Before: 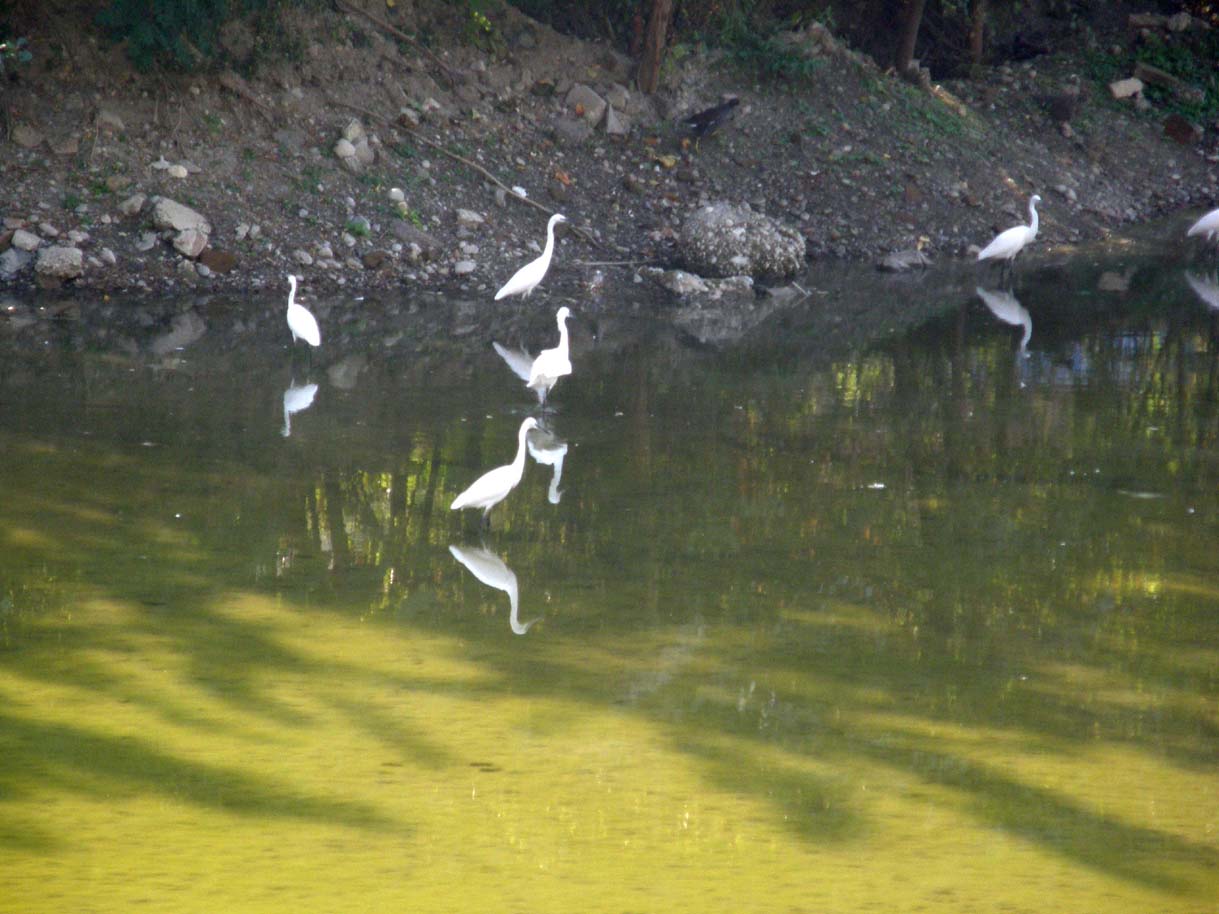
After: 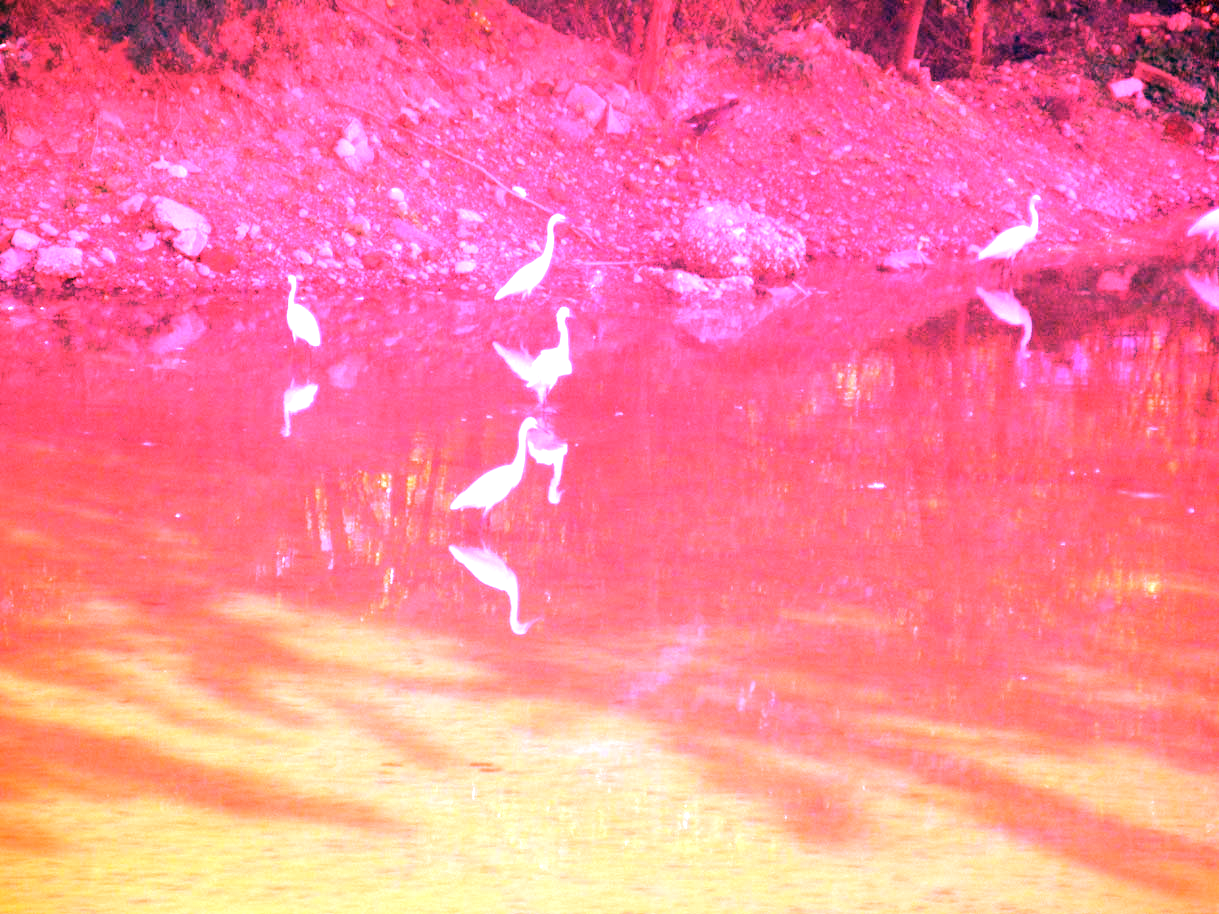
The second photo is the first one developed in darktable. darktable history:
white balance: red 4.26, blue 1.802
exposure: black level correction 0, exposure 0.7 EV, compensate exposure bias true, compensate highlight preservation false
